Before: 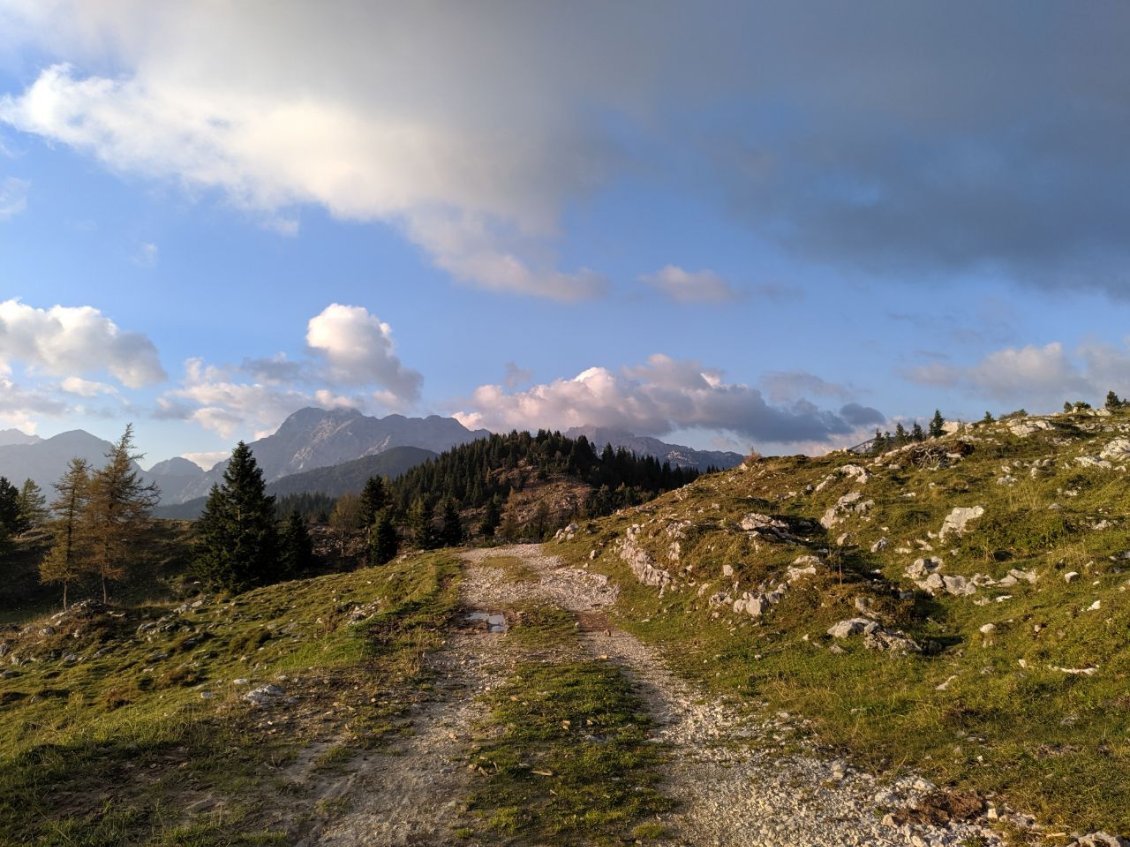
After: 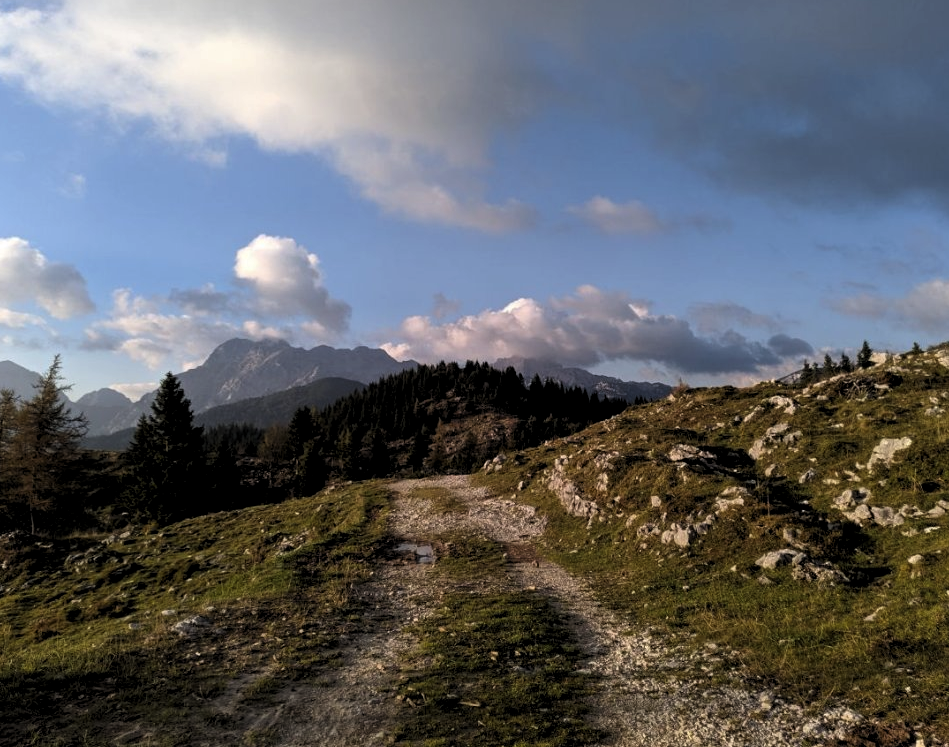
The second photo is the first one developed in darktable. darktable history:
crop: left 6.446%, top 8.188%, right 9.538%, bottom 3.548%
levels: levels [0.116, 0.574, 1]
